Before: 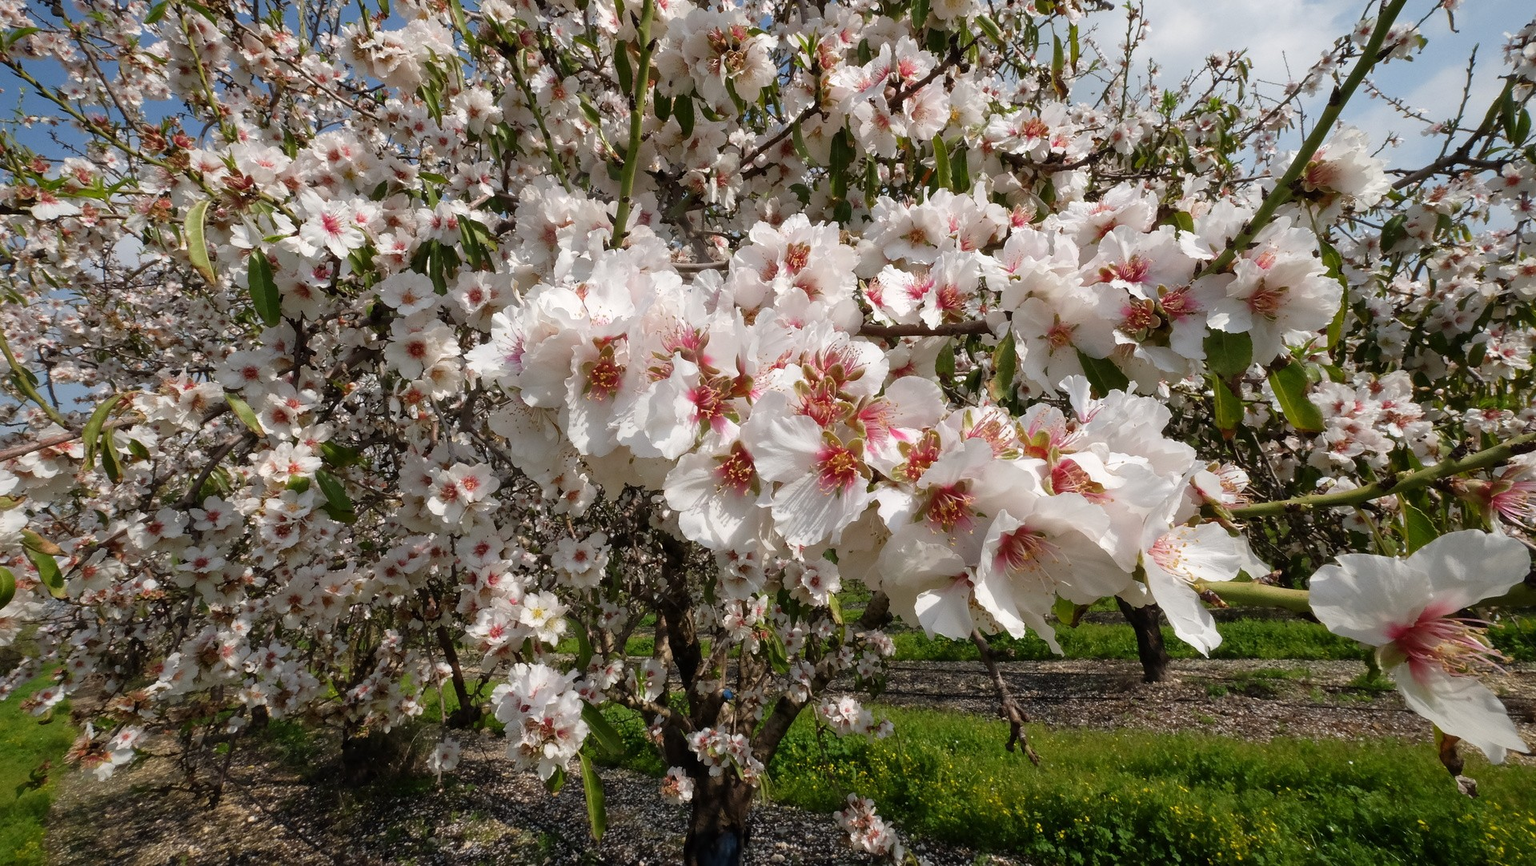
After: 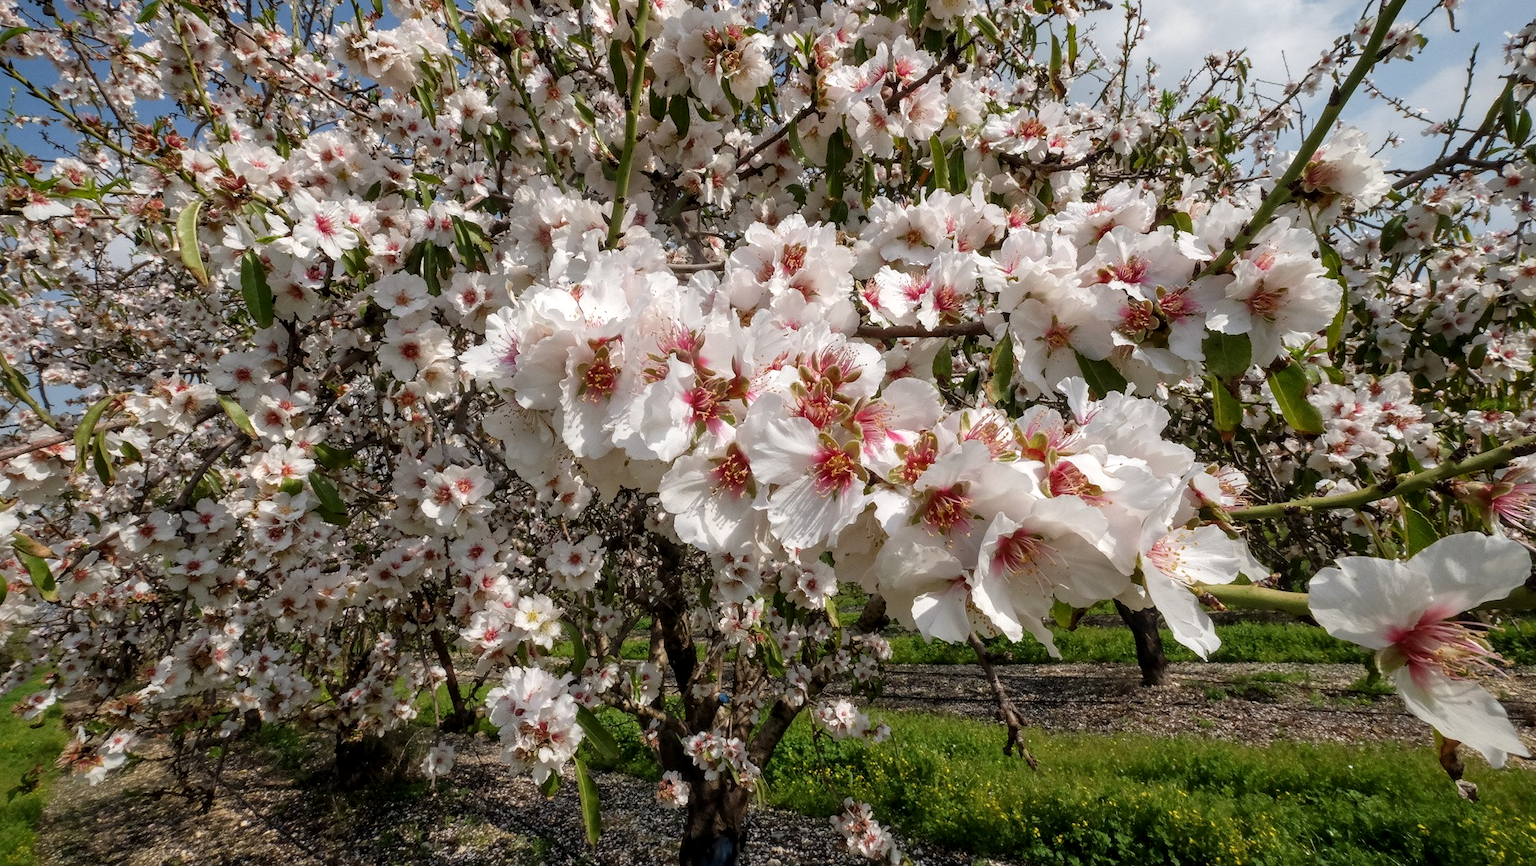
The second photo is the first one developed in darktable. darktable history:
local contrast: on, module defaults
crop and rotate: left 0.614%, top 0.179%, bottom 0.309%
